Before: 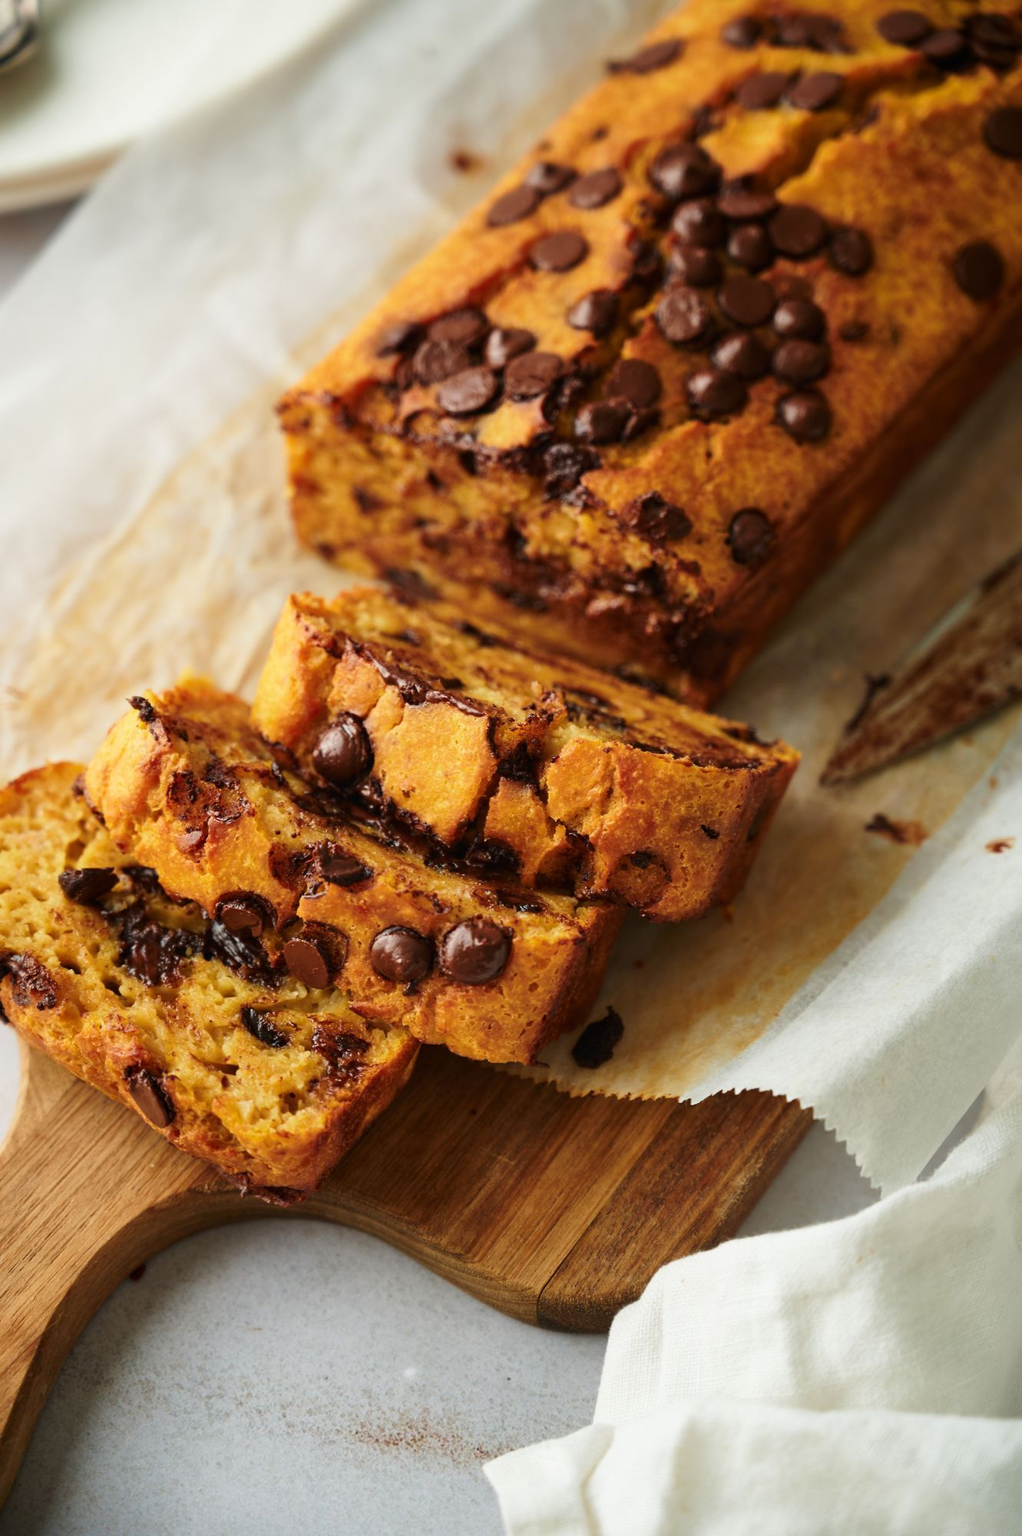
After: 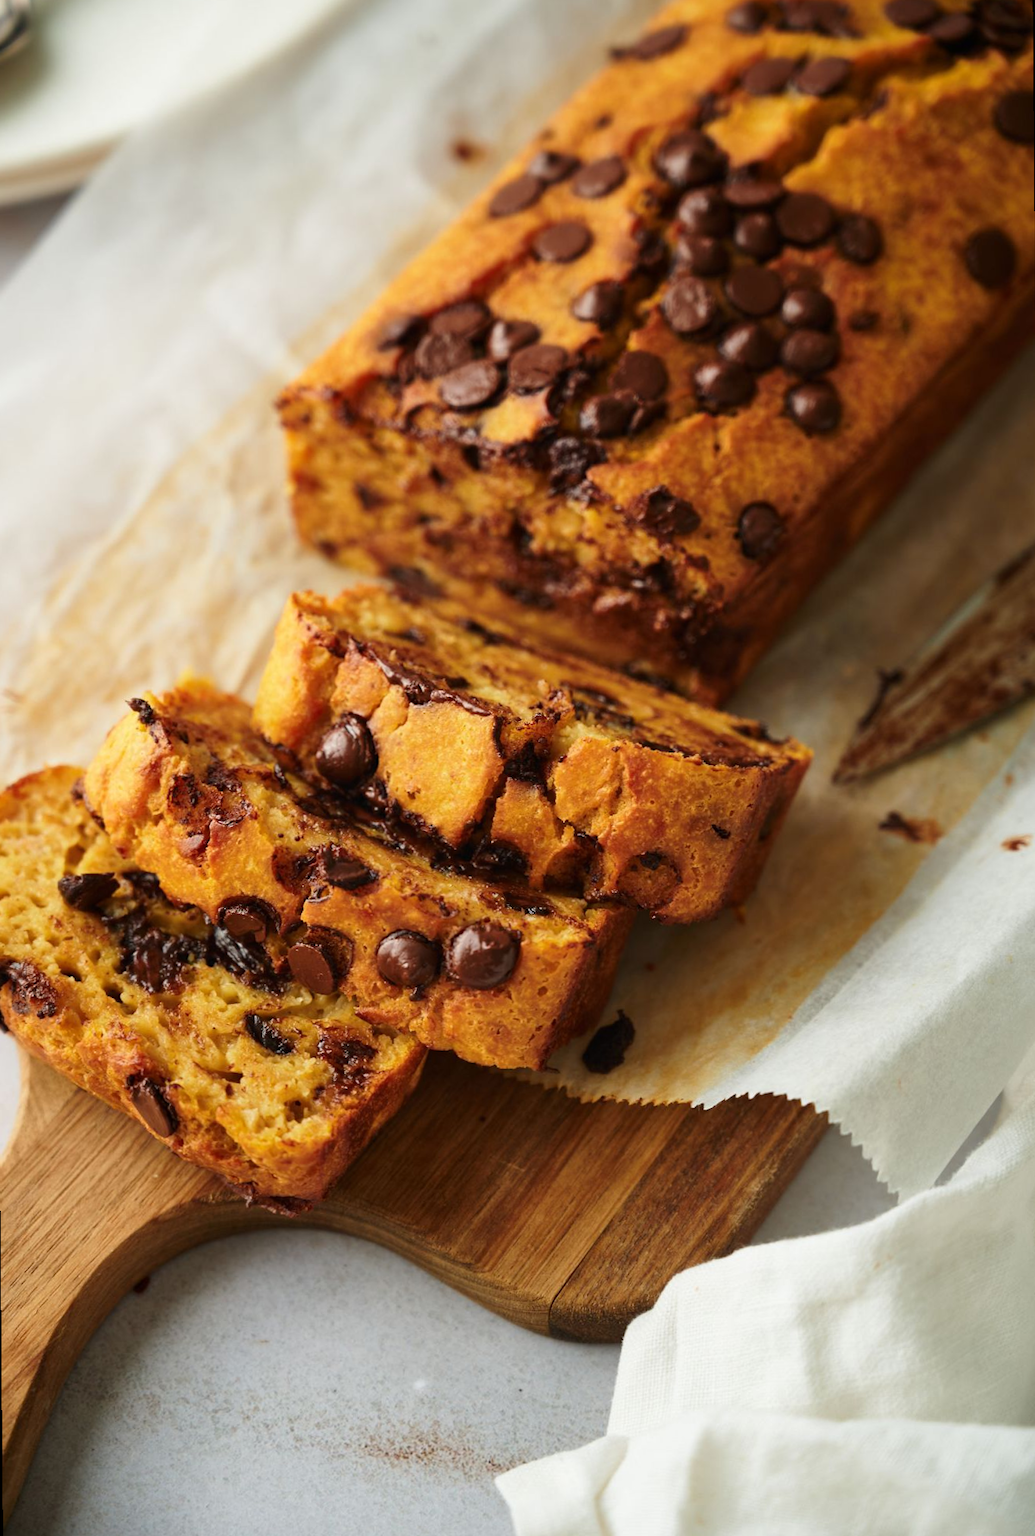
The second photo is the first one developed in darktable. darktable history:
rotate and perspective: rotation -0.45°, automatic cropping original format, crop left 0.008, crop right 0.992, crop top 0.012, crop bottom 0.988
